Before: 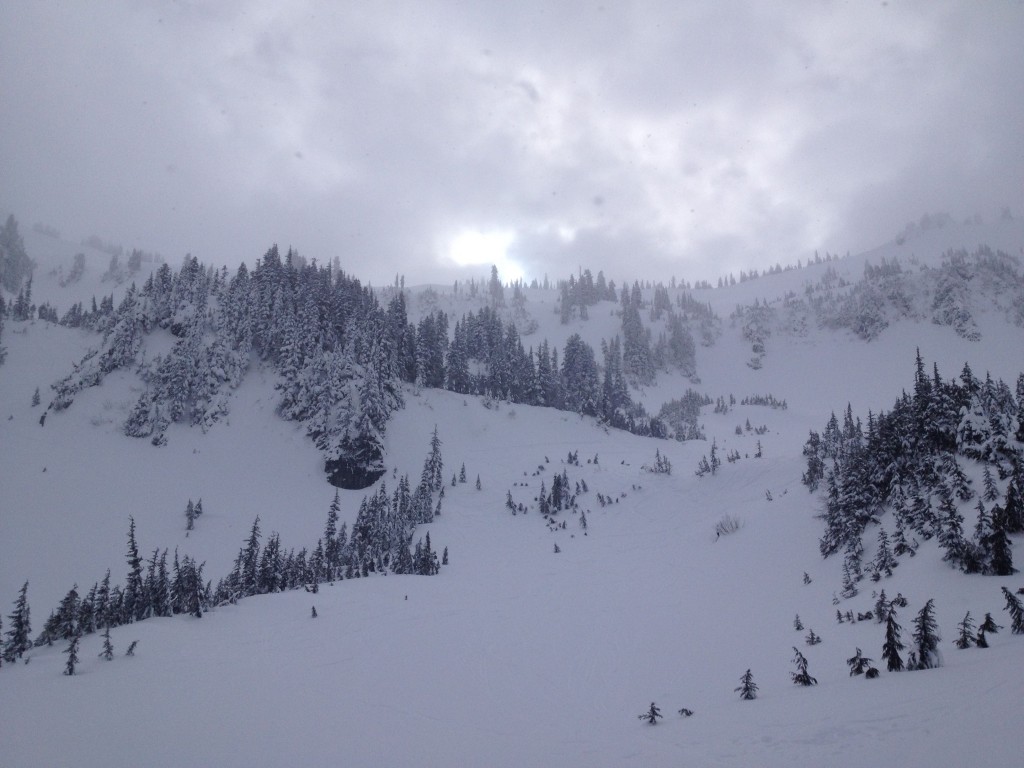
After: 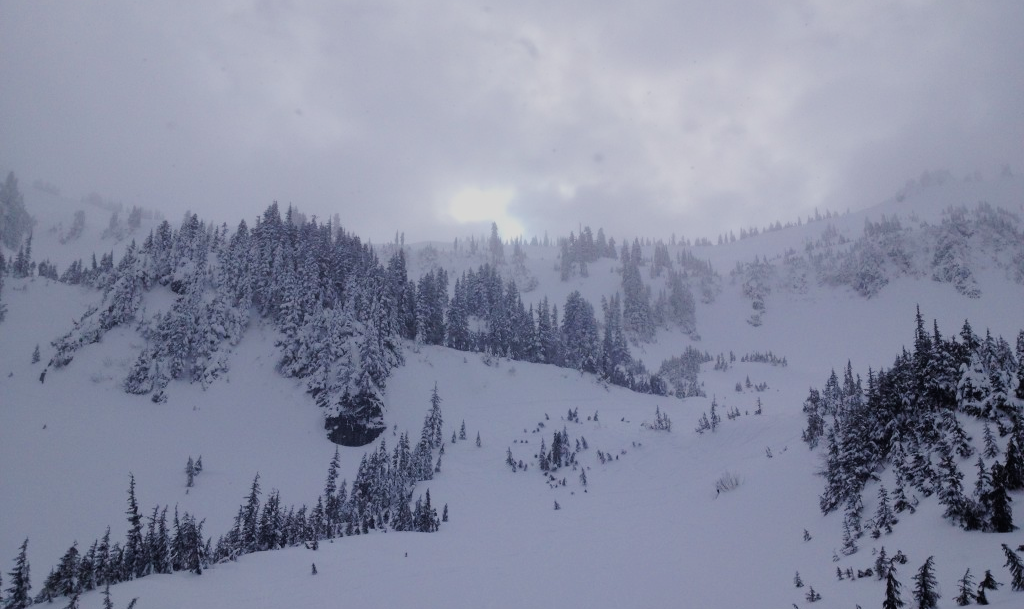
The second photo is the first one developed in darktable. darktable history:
color balance rgb: global offset › luminance 0.237%, global offset › hue 169.05°, perceptual saturation grading › global saturation 15.102%, global vibrance 20%
filmic rgb: black relative exposure -7.65 EV, white relative exposure 4.56 EV, hardness 3.61
crop and rotate: top 5.661%, bottom 14.988%
exposure: compensate highlight preservation false
